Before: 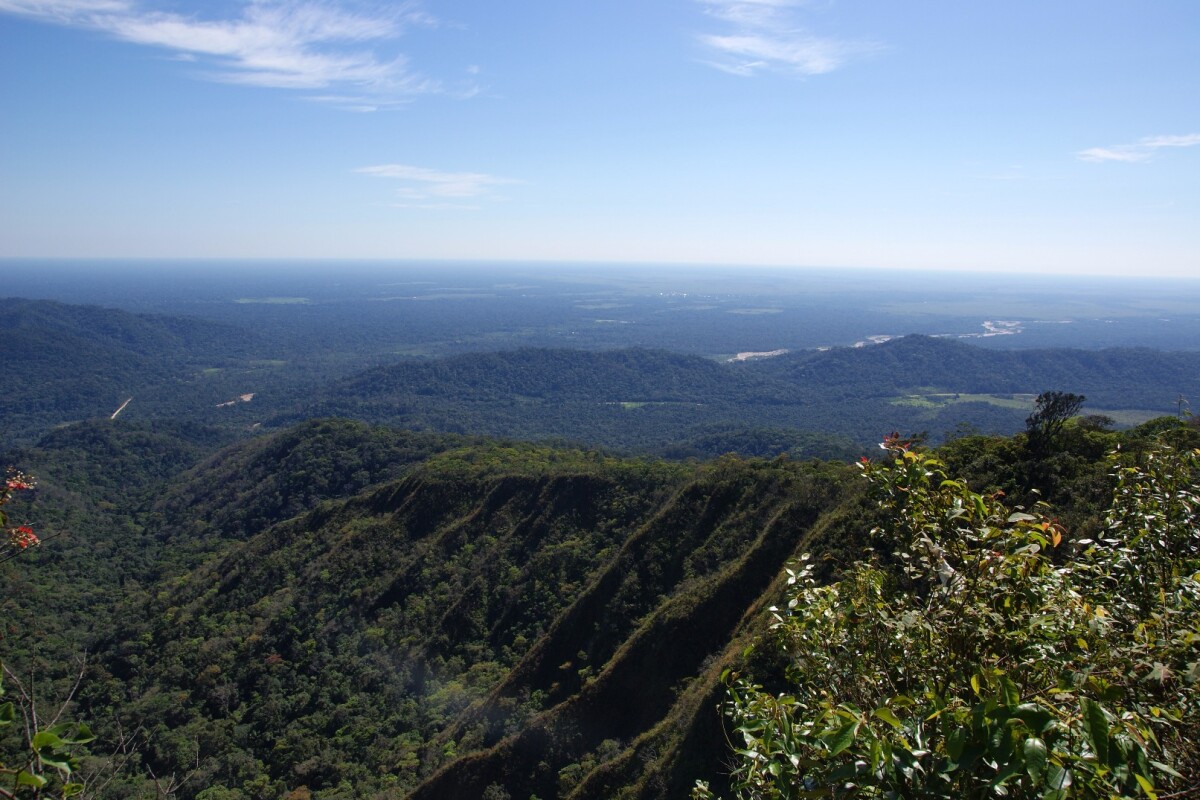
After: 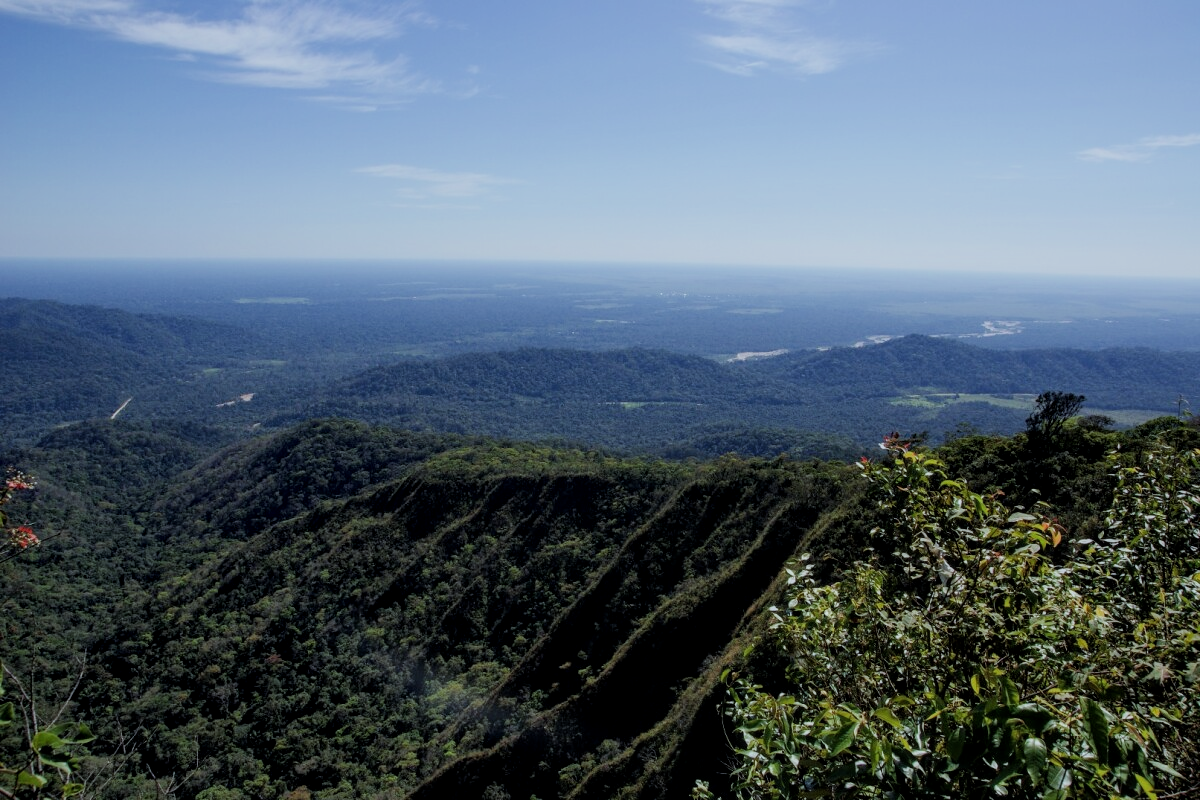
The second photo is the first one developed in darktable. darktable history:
local contrast: on, module defaults
white balance: red 0.925, blue 1.046
filmic rgb: black relative exposure -7.65 EV, white relative exposure 4.56 EV, hardness 3.61
